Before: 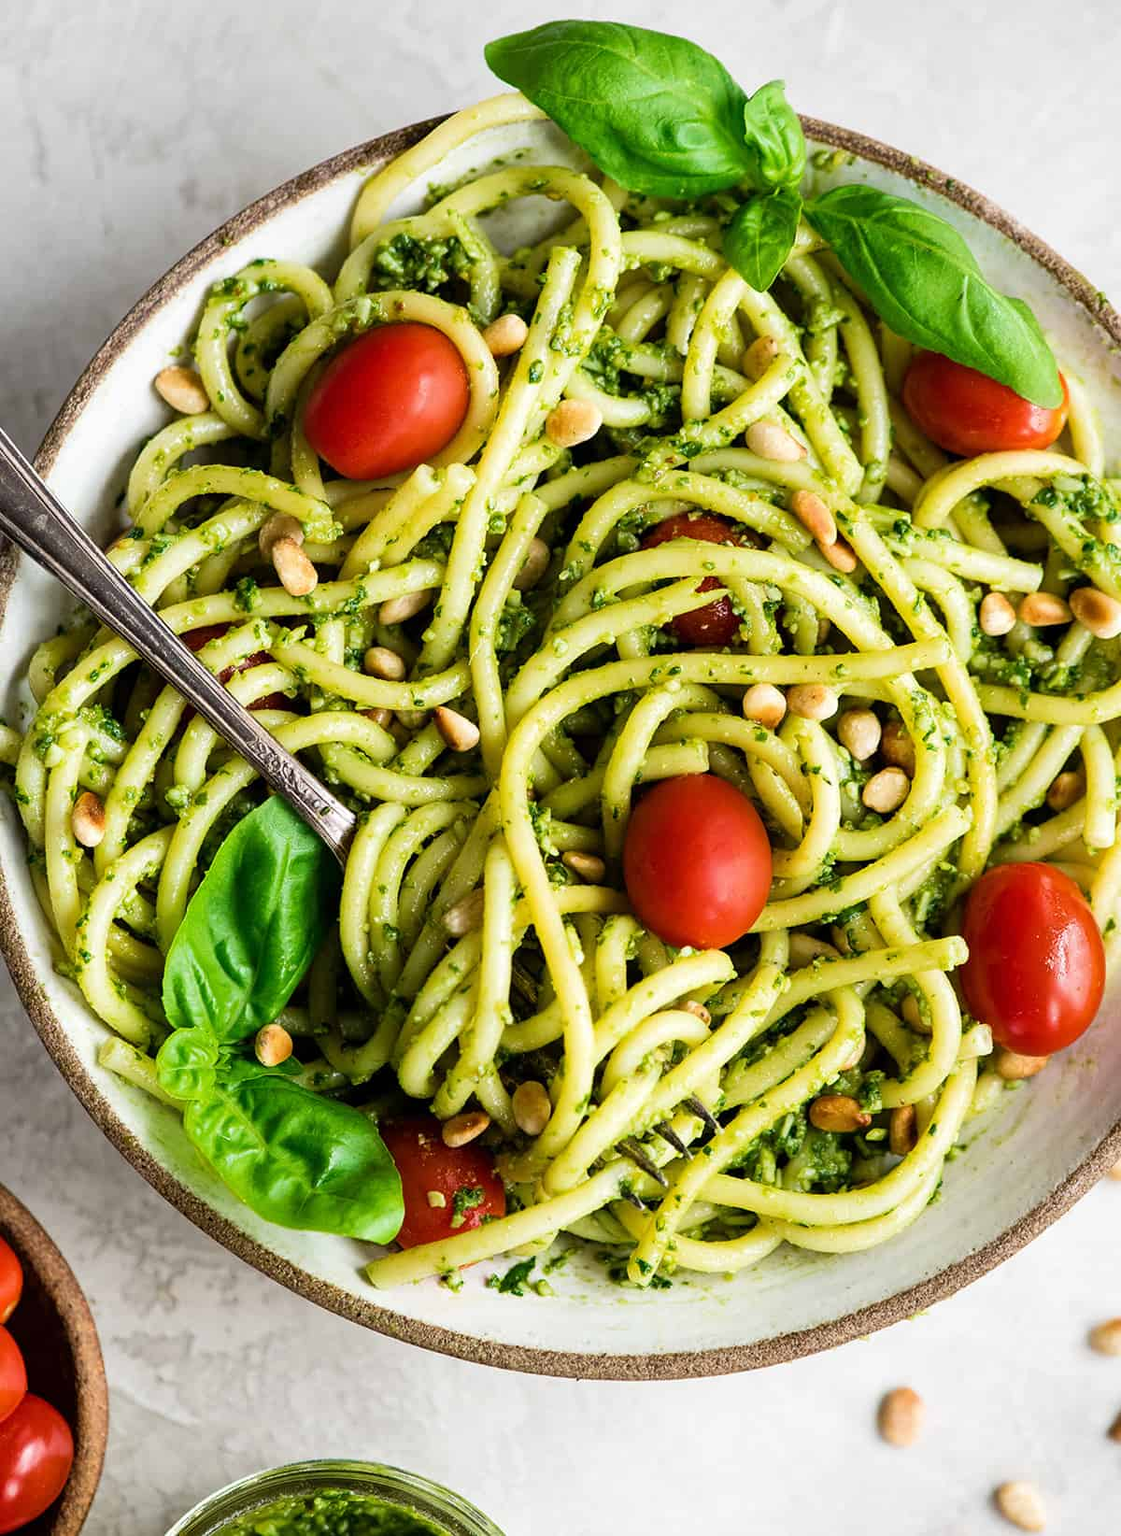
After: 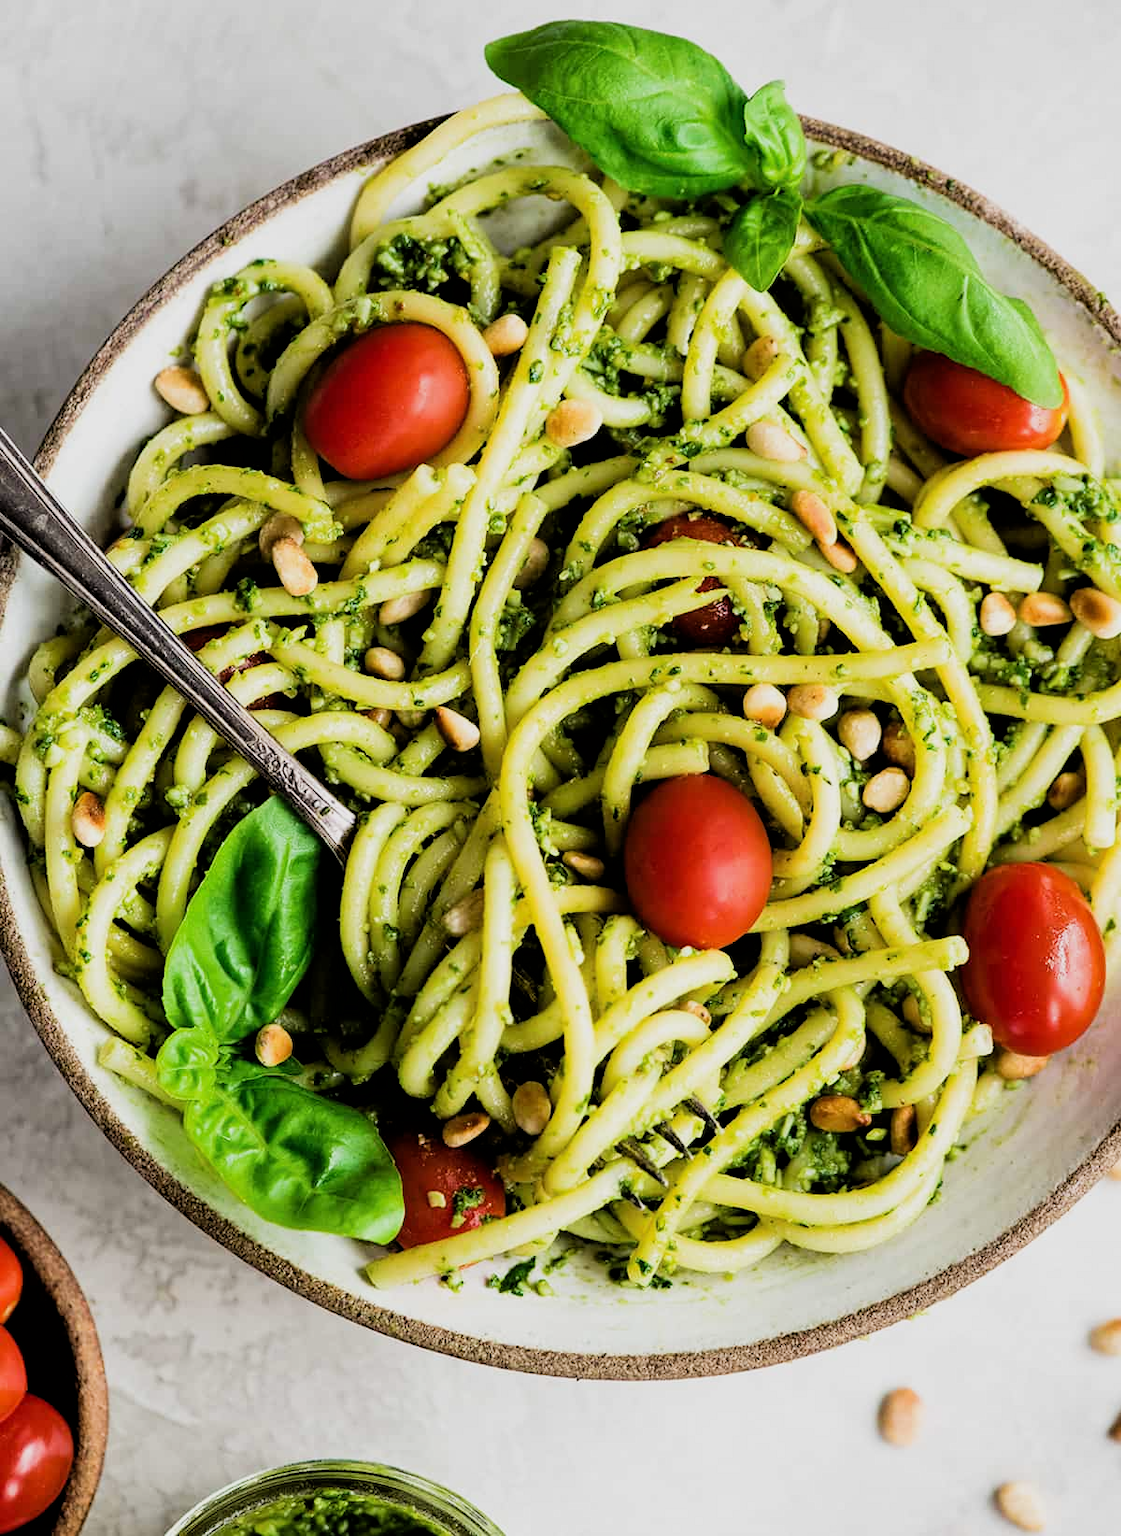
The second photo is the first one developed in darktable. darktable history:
filmic rgb: black relative exposure -5.02 EV, white relative exposure 3.55 EV, hardness 3.18, contrast 1.186, highlights saturation mix -48.77%
